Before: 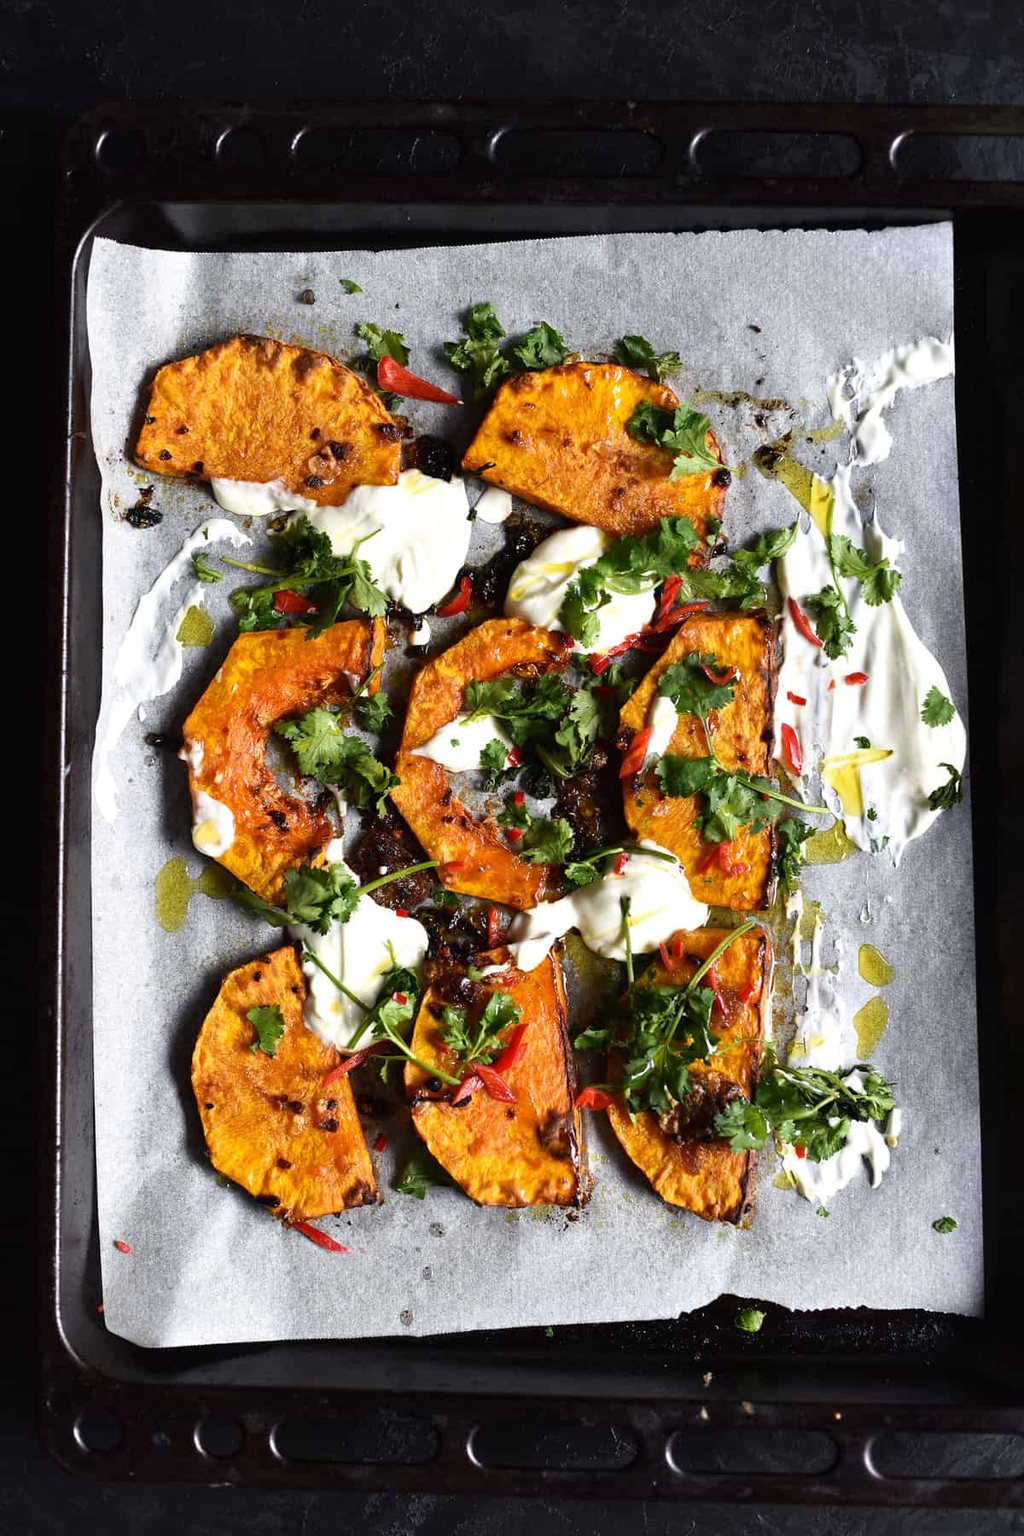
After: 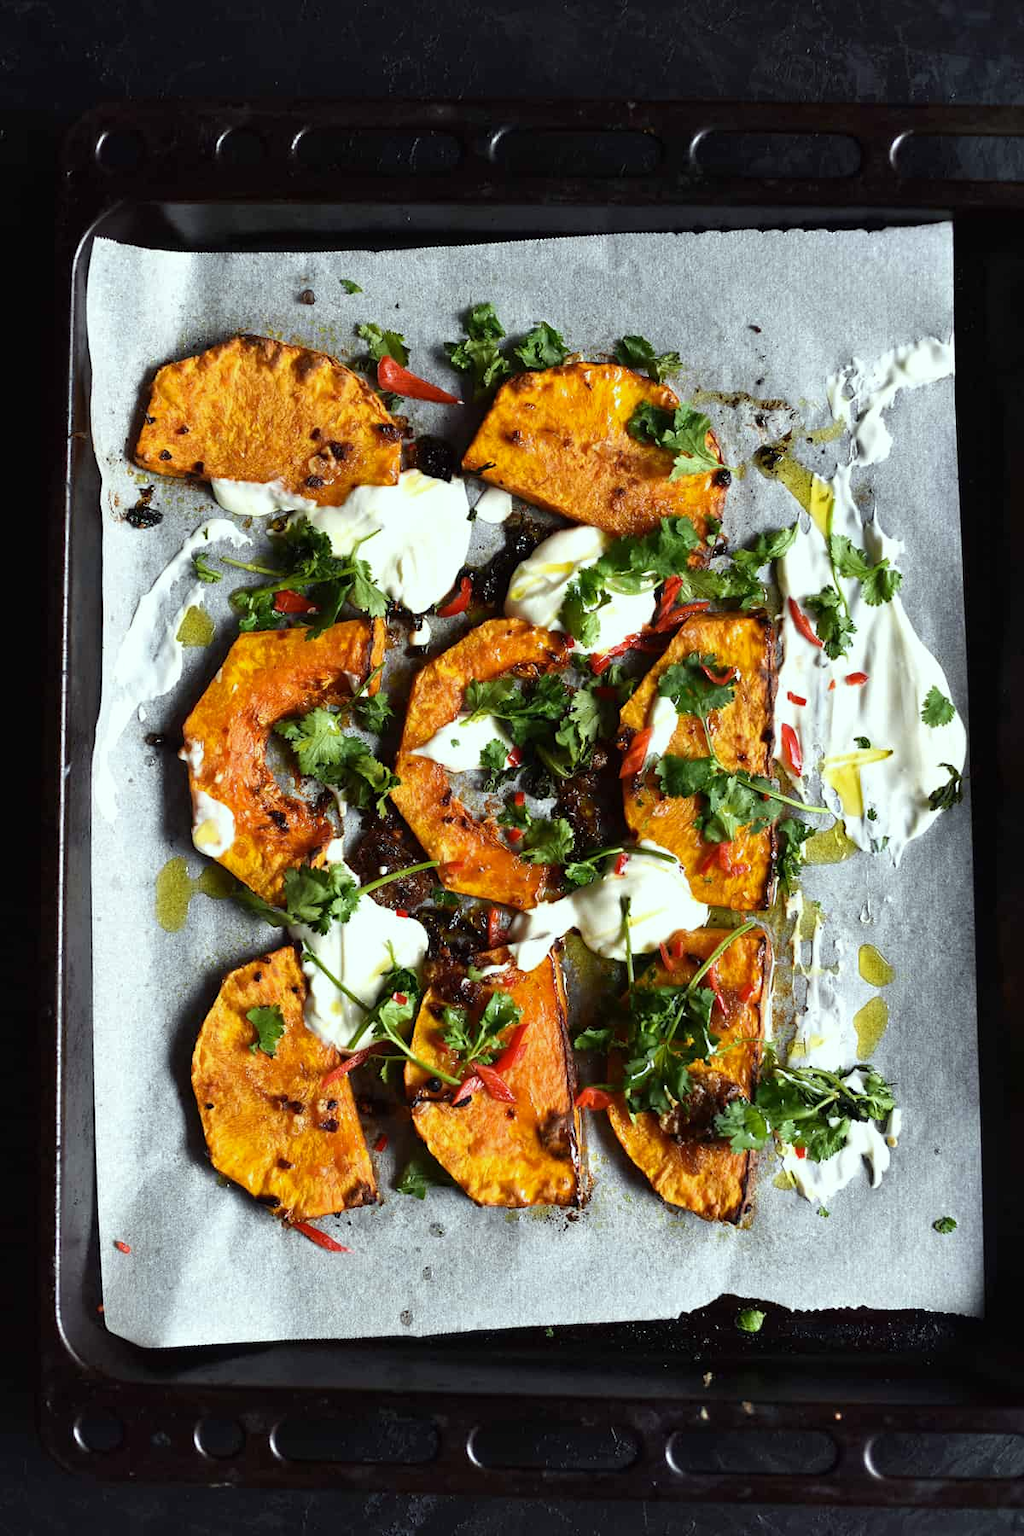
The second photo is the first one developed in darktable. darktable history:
color correction: highlights a* -6.45, highlights b* 0.768
